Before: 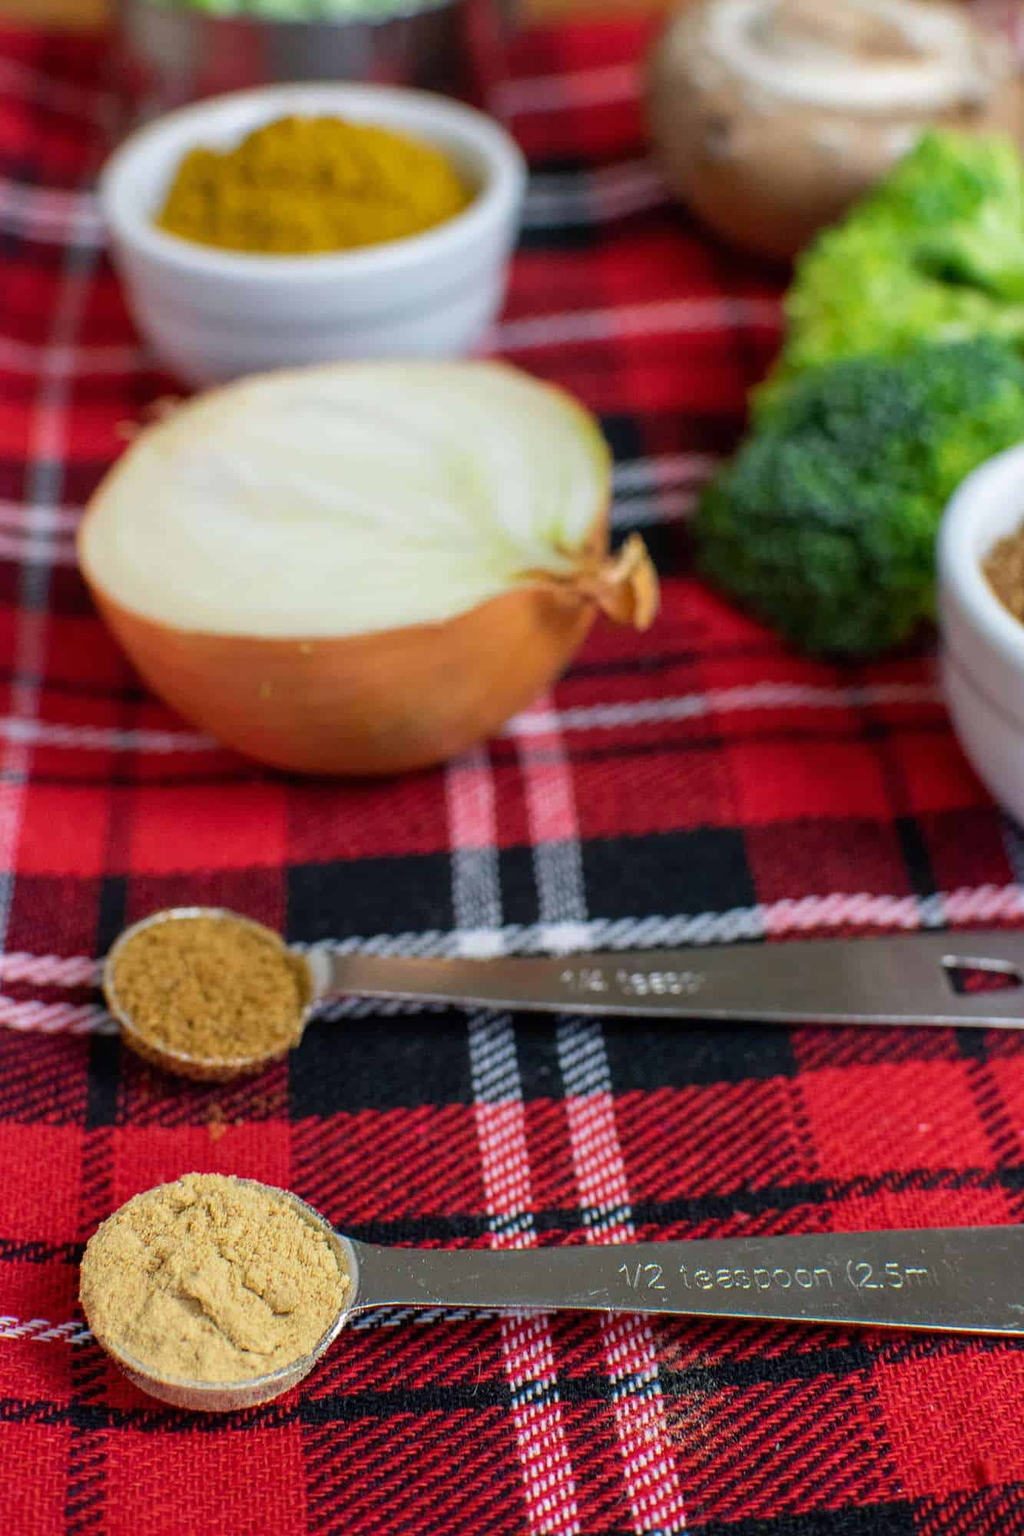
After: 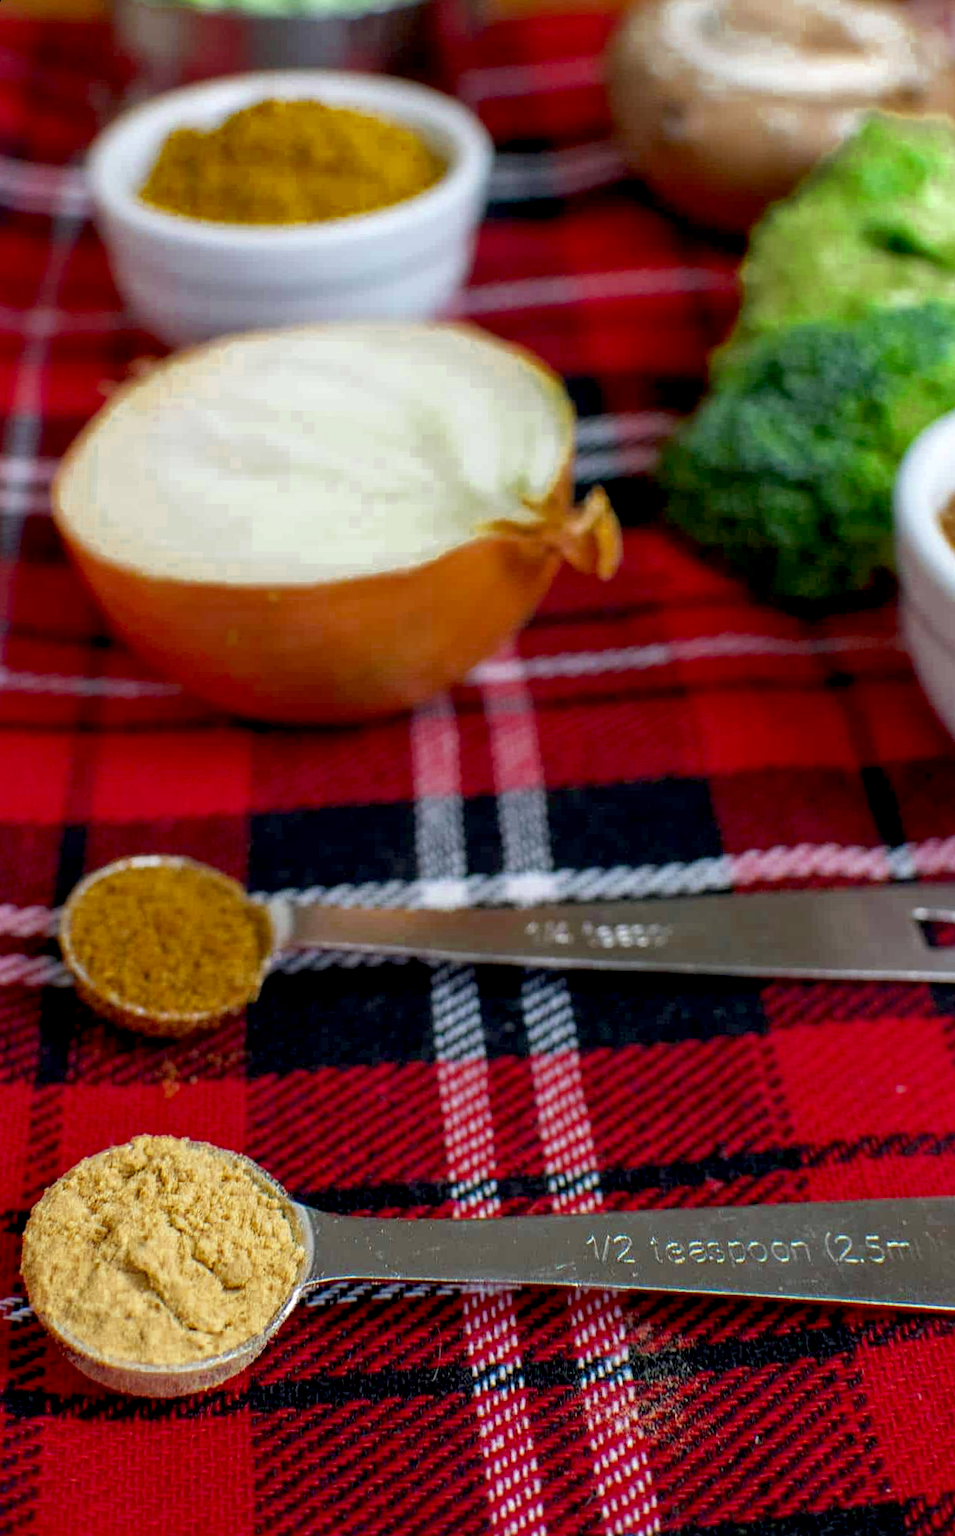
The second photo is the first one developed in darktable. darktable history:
exposure: black level correction 0.009, exposure 0.119 EV, compensate highlight preservation false
color zones: curves: ch0 [(0.11, 0.396) (0.195, 0.36) (0.25, 0.5) (0.303, 0.412) (0.357, 0.544) (0.75, 0.5) (0.967, 0.328)]; ch1 [(0, 0.468) (0.112, 0.512) (0.202, 0.6) (0.25, 0.5) (0.307, 0.352) (0.357, 0.544) (0.75, 0.5) (0.963, 0.524)]
rotate and perspective: rotation 0.215°, lens shift (vertical) -0.139, crop left 0.069, crop right 0.939, crop top 0.002, crop bottom 0.996
